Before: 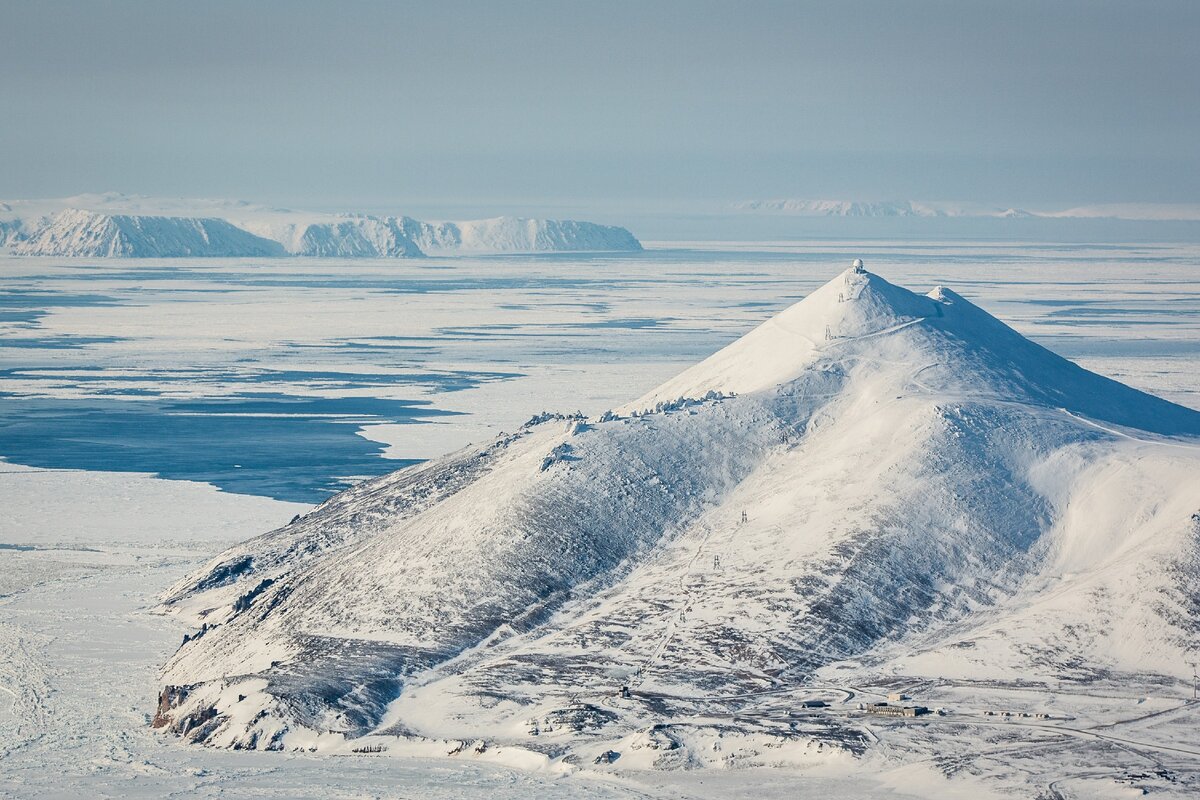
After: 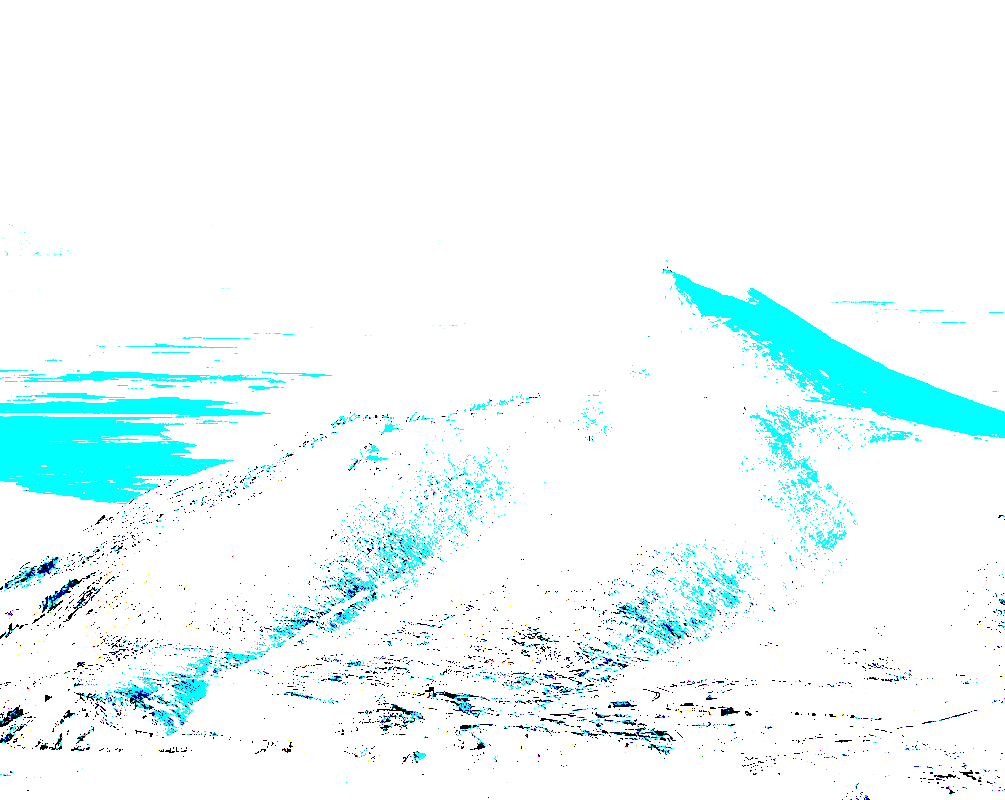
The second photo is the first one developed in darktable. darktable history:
local contrast: on, module defaults
crop: left 16.171%
exposure: black level correction 0.1, exposure 3.069 EV, compensate exposure bias true, compensate highlight preservation false
sharpen: amount 0.205
